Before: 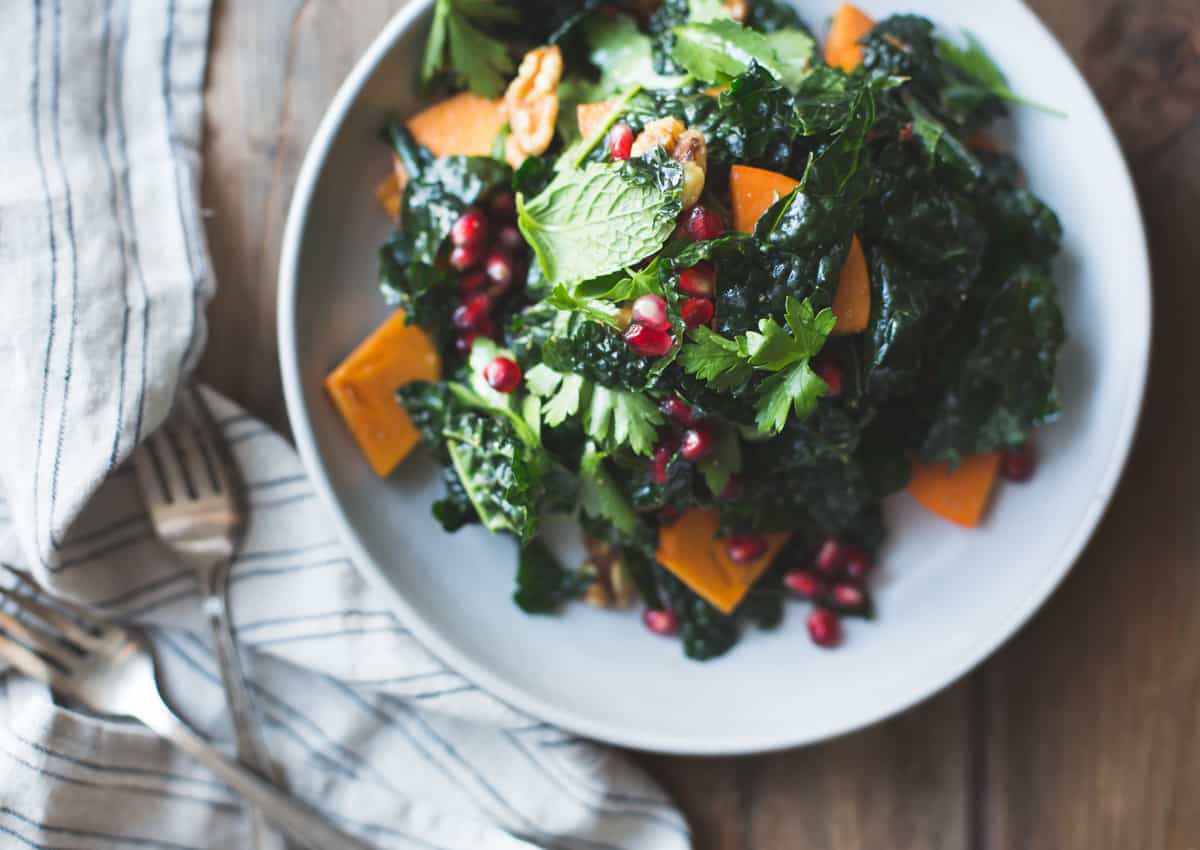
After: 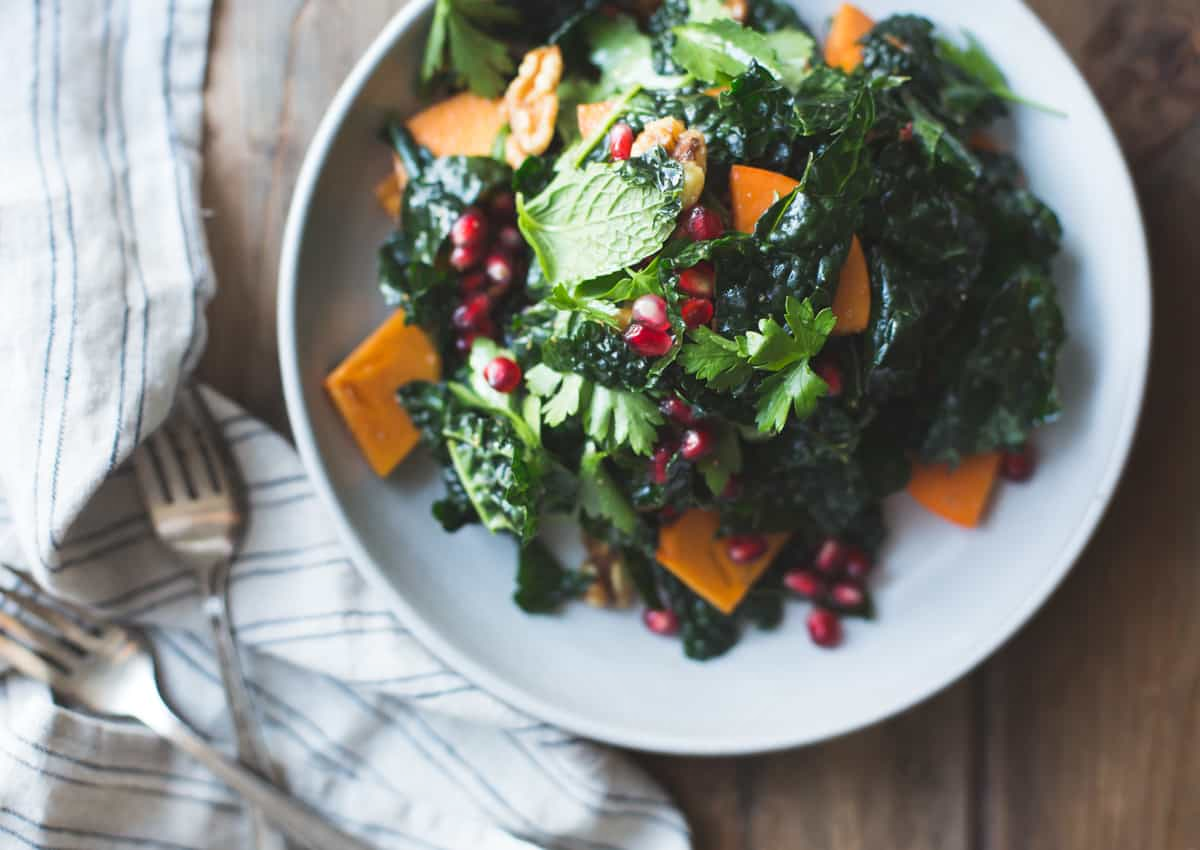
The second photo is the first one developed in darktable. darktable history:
shadows and highlights: shadows -22.41, highlights 47.66, soften with gaussian
local contrast: mode bilateral grid, contrast 15, coarseness 37, detail 104%, midtone range 0.2
